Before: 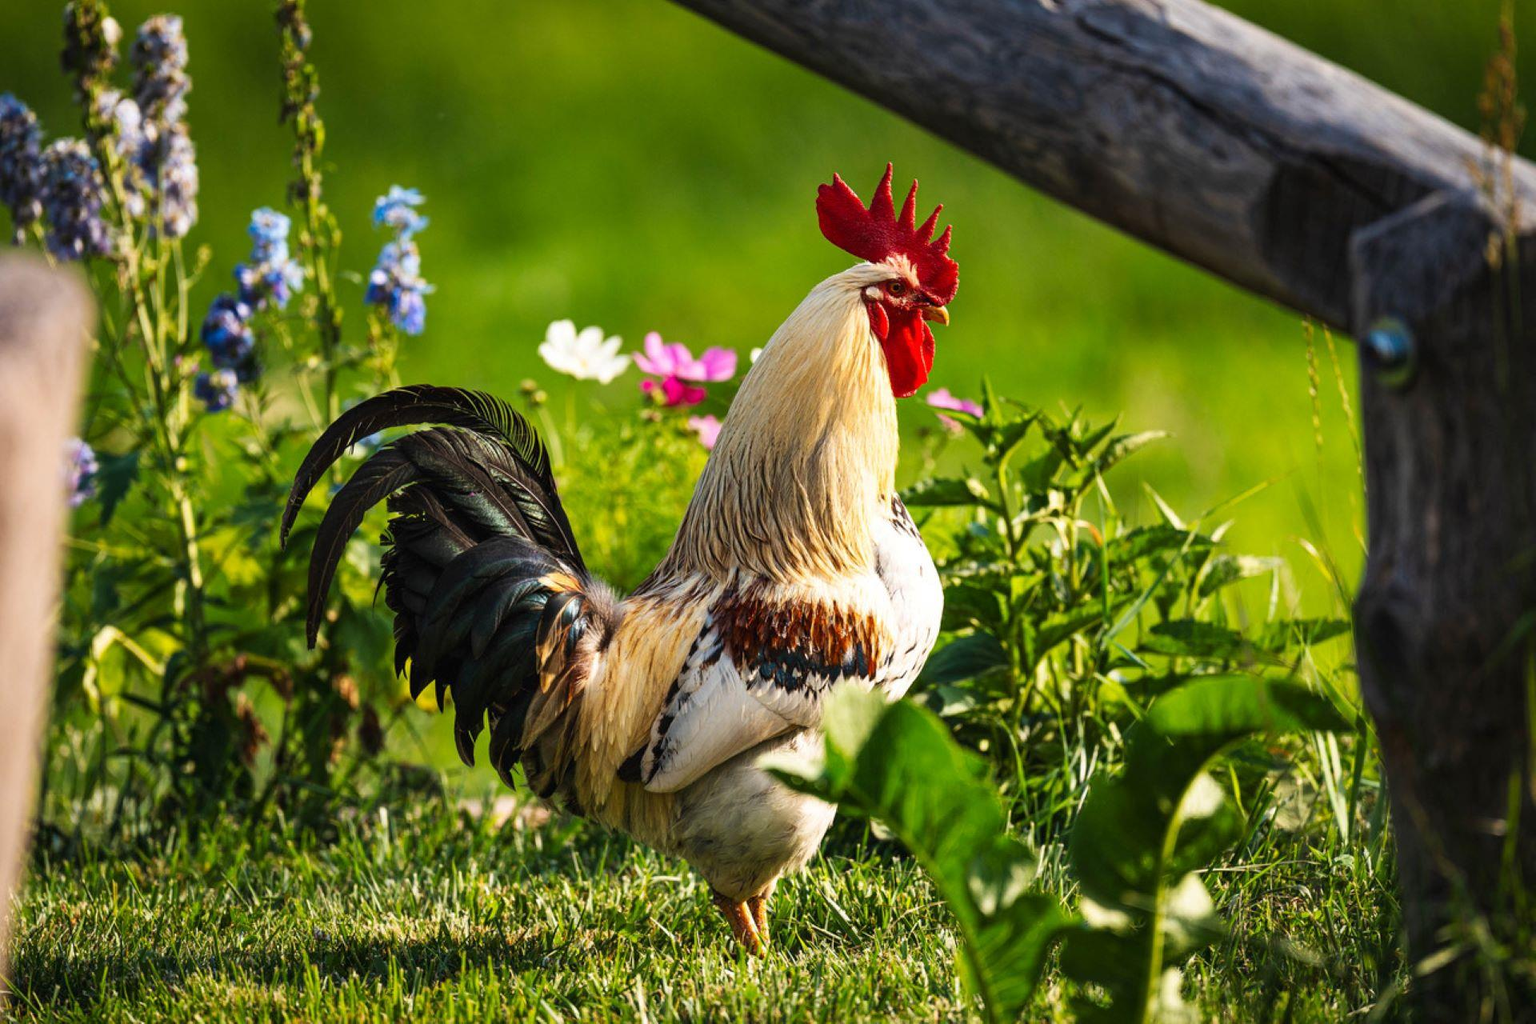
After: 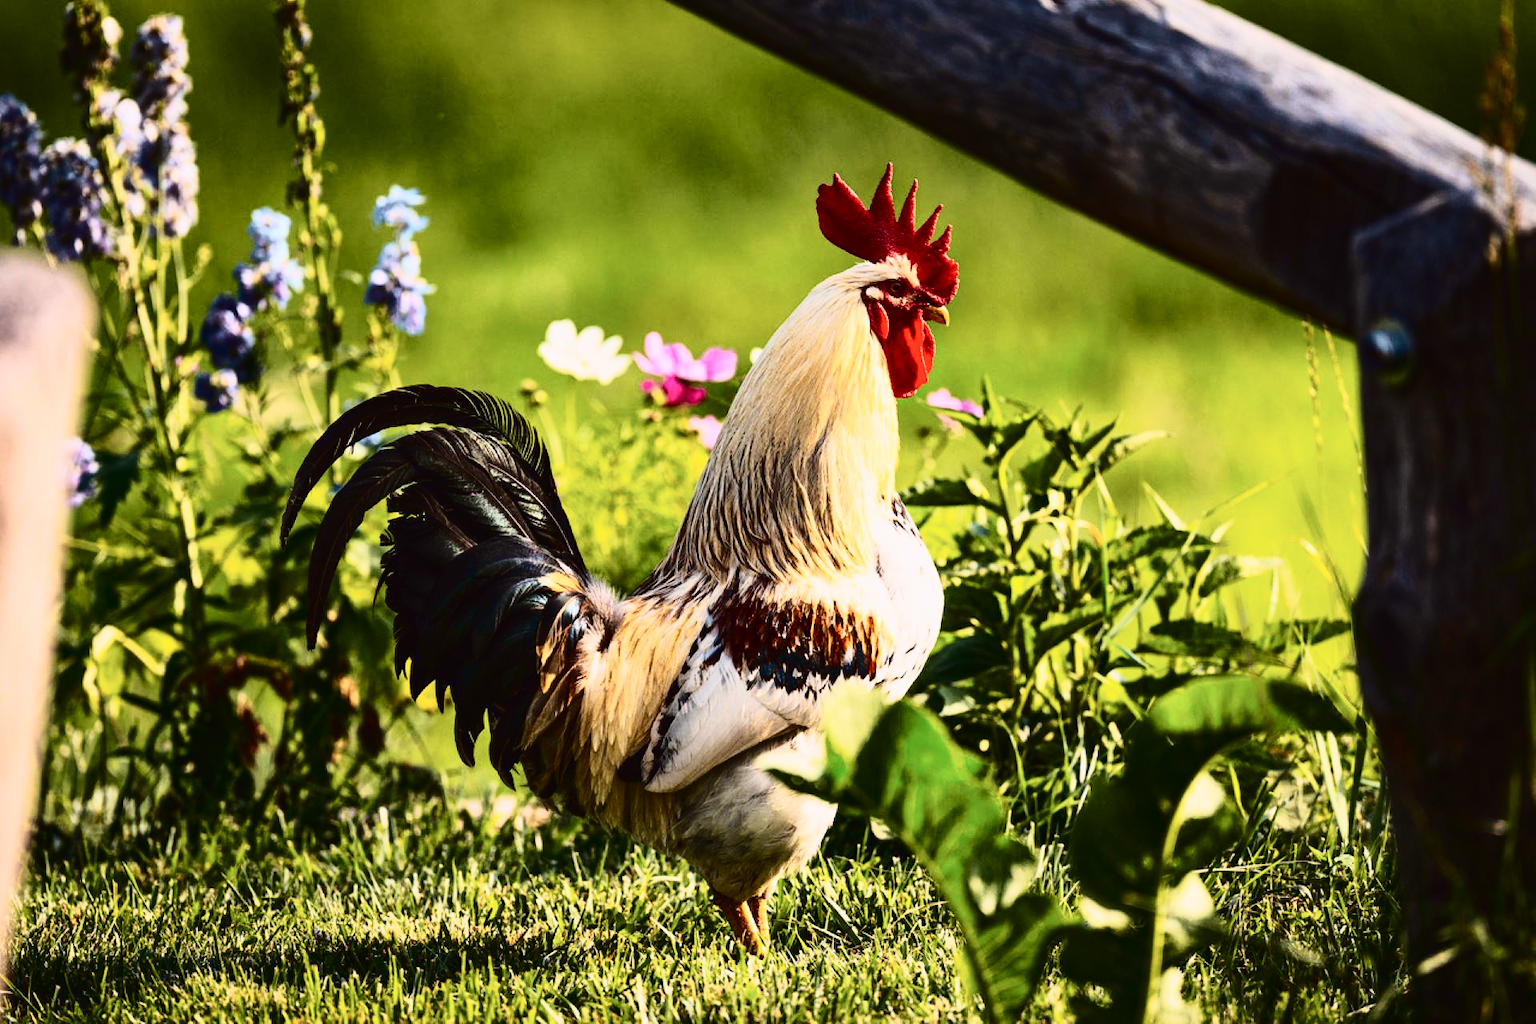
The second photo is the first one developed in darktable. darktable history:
tone curve: curves: ch0 [(0.003, 0.015) (0.104, 0.07) (0.236, 0.218) (0.401, 0.443) (0.495, 0.55) (0.65, 0.68) (0.832, 0.858) (1, 0.977)]; ch1 [(0, 0) (0.161, 0.092) (0.35, 0.33) (0.379, 0.401) (0.45, 0.466) (0.489, 0.499) (0.55, 0.56) (0.621, 0.615) (0.718, 0.734) (1, 1)]; ch2 [(0, 0) (0.369, 0.427) (0.44, 0.434) (0.502, 0.501) (0.557, 0.55) (0.586, 0.59) (1, 1)], color space Lab, independent channels, preserve colors none
contrast brightness saturation: contrast 0.391, brightness 0.097
